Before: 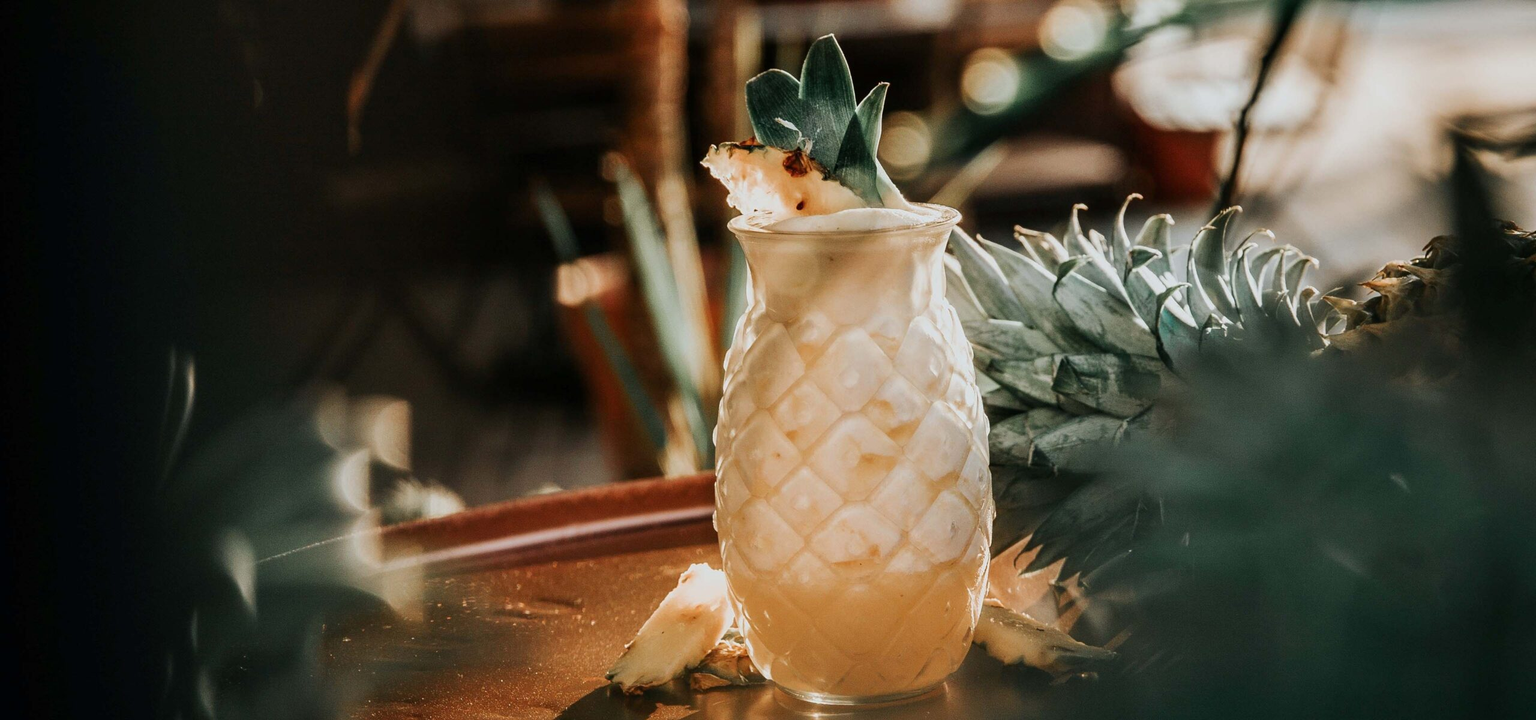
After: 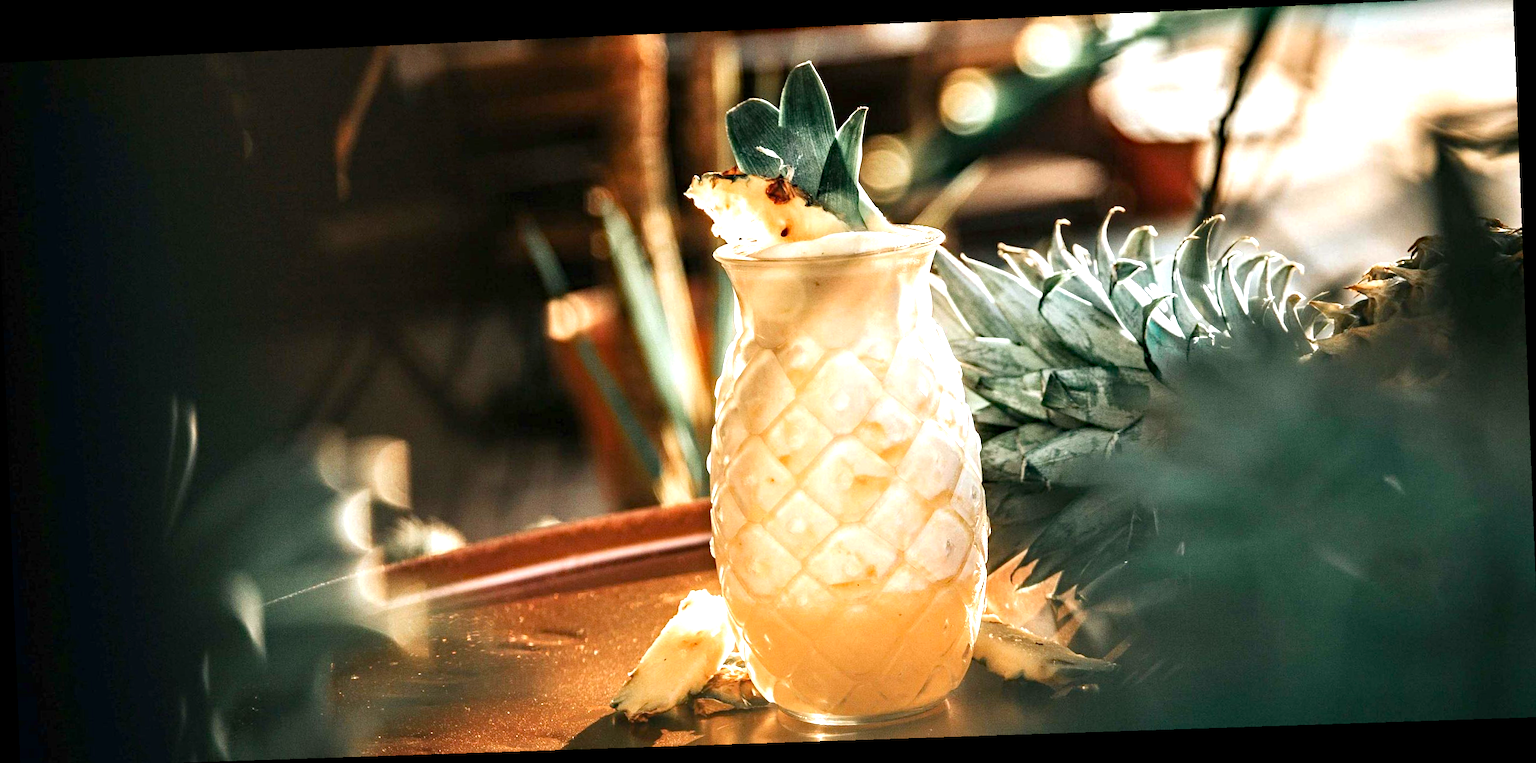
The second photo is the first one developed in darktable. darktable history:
rotate and perspective: rotation -2.22°, lens shift (horizontal) -0.022, automatic cropping off
exposure: exposure 1.15 EV, compensate highlight preservation false
crop: left 0.434%, top 0.485%, right 0.244%, bottom 0.386%
haze removal: strength 0.29, distance 0.25, compatibility mode true, adaptive false
color correction: saturation 0.99
